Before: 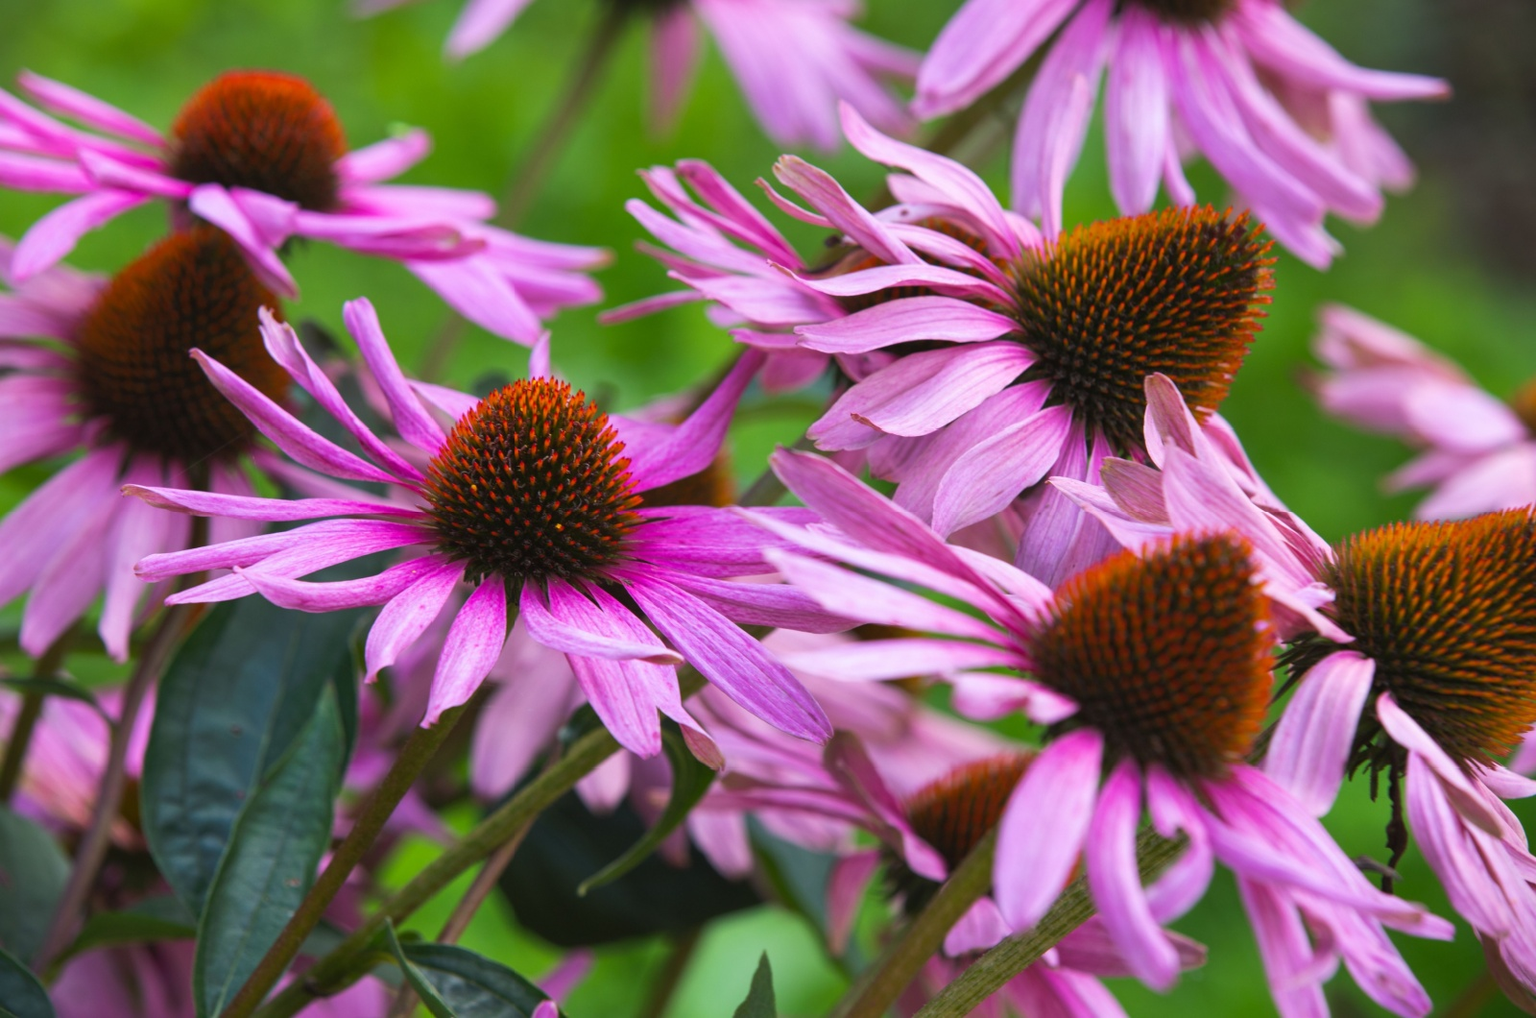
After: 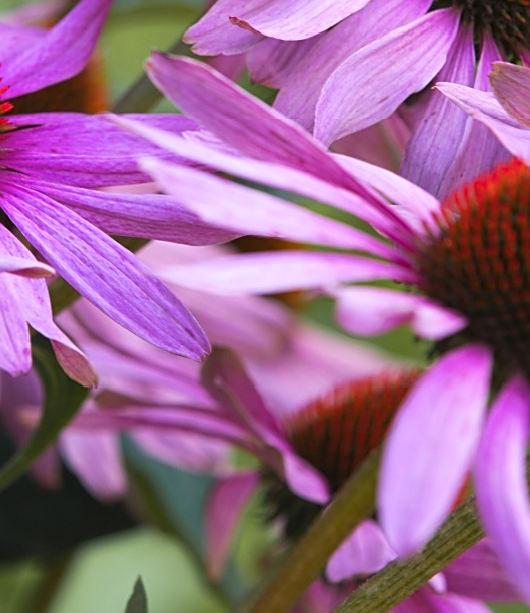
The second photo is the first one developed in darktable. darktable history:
color zones: curves: ch1 [(0.263, 0.53) (0.376, 0.287) (0.487, 0.512) (0.748, 0.547) (1, 0.513)]; ch2 [(0.262, 0.45) (0.751, 0.477)]
crop: left 41.069%, top 39.126%, right 25.746%, bottom 3.015%
sharpen: on, module defaults
